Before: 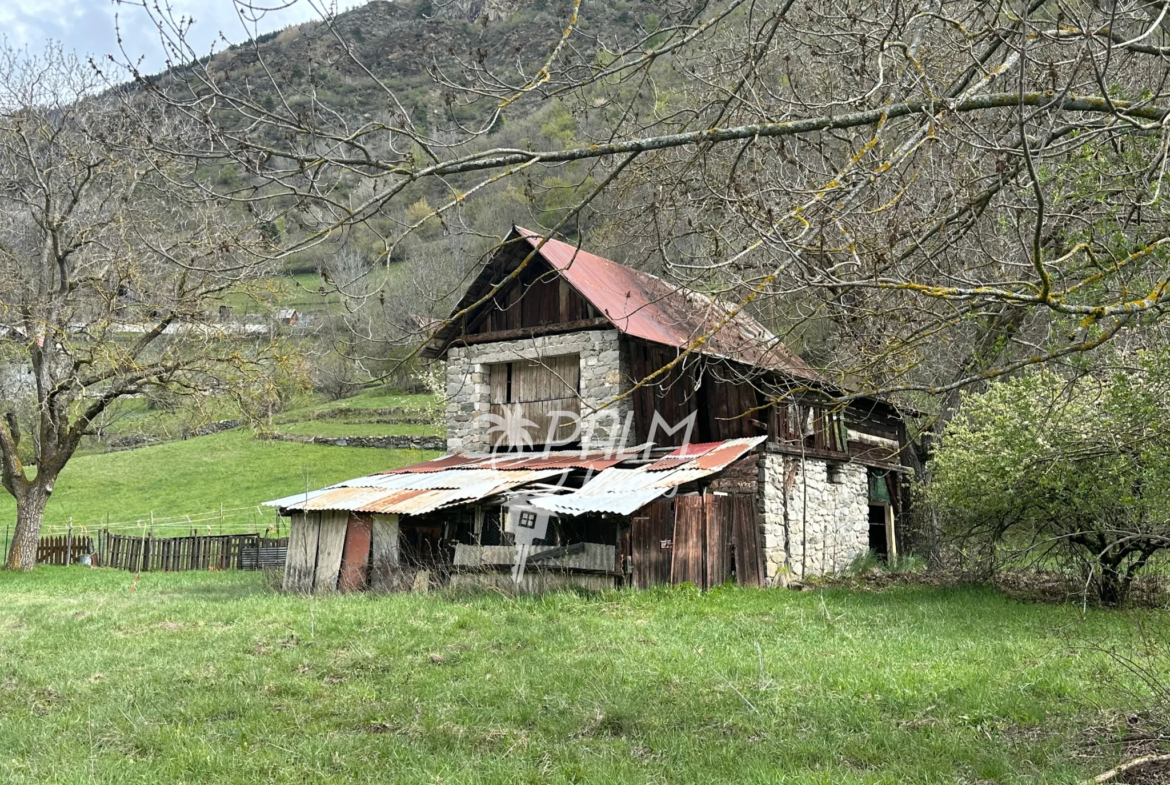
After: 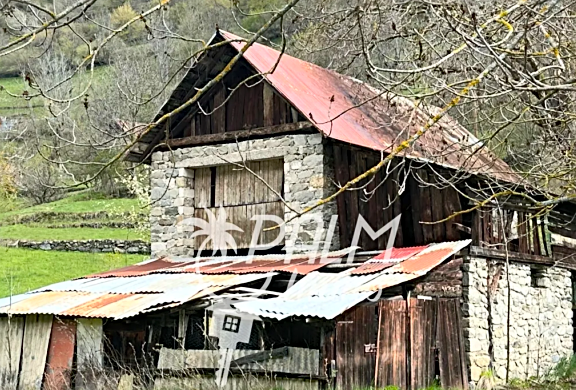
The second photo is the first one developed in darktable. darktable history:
haze removal: compatibility mode true, adaptive false
crop: left 25.369%, top 25.013%, right 25.324%, bottom 25.29%
tone equalizer: edges refinement/feathering 500, mask exposure compensation -1.57 EV, preserve details no
contrast brightness saturation: contrast 0.202, brightness 0.168, saturation 0.227
sharpen: on, module defaults
